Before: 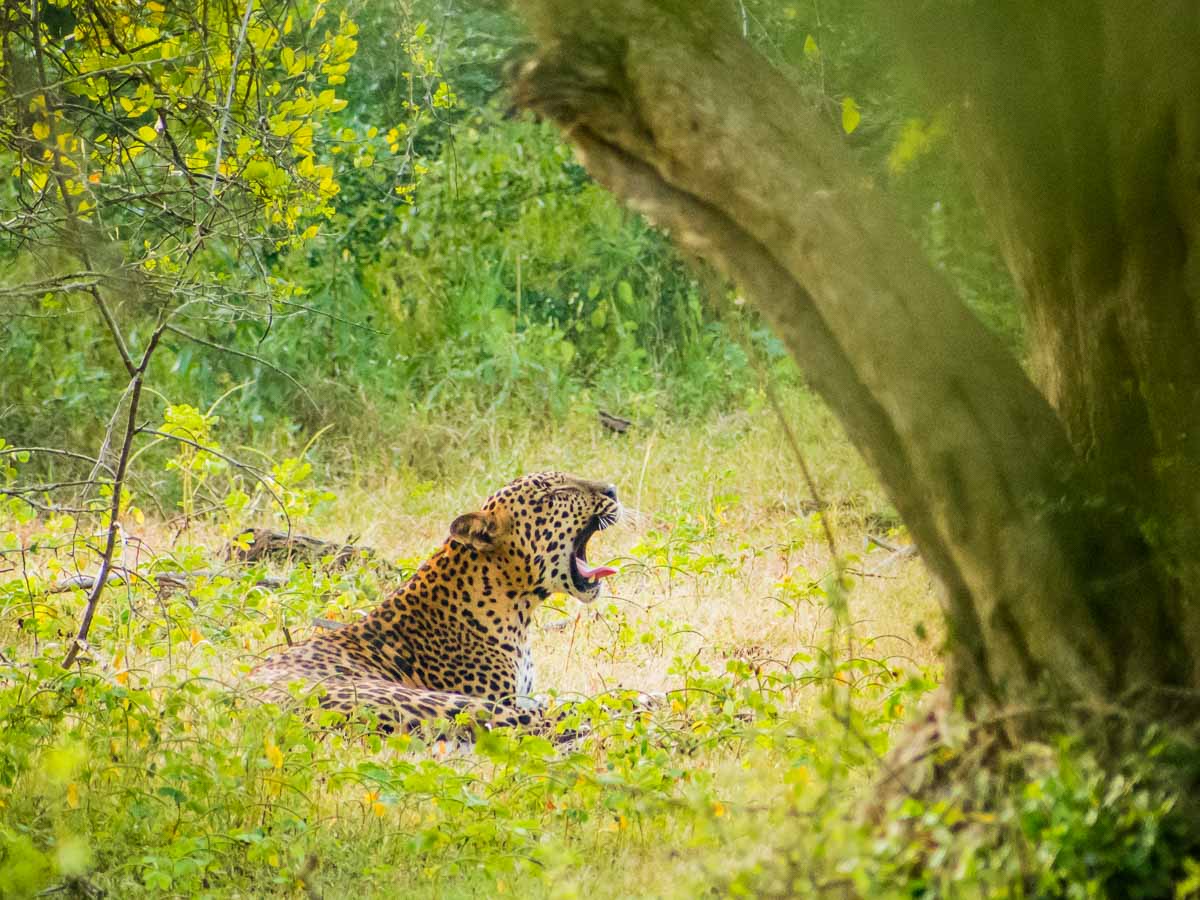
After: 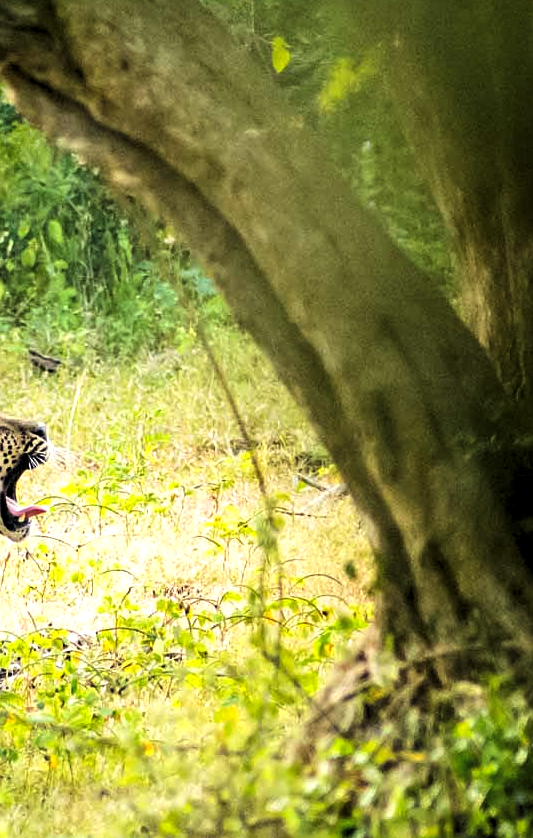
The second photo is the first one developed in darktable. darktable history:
crop: left 47.539%, top 6.819%, right 8.027%
sharpen: amount 0.202
levels: levels [0.129, 0.519, 0.867]
